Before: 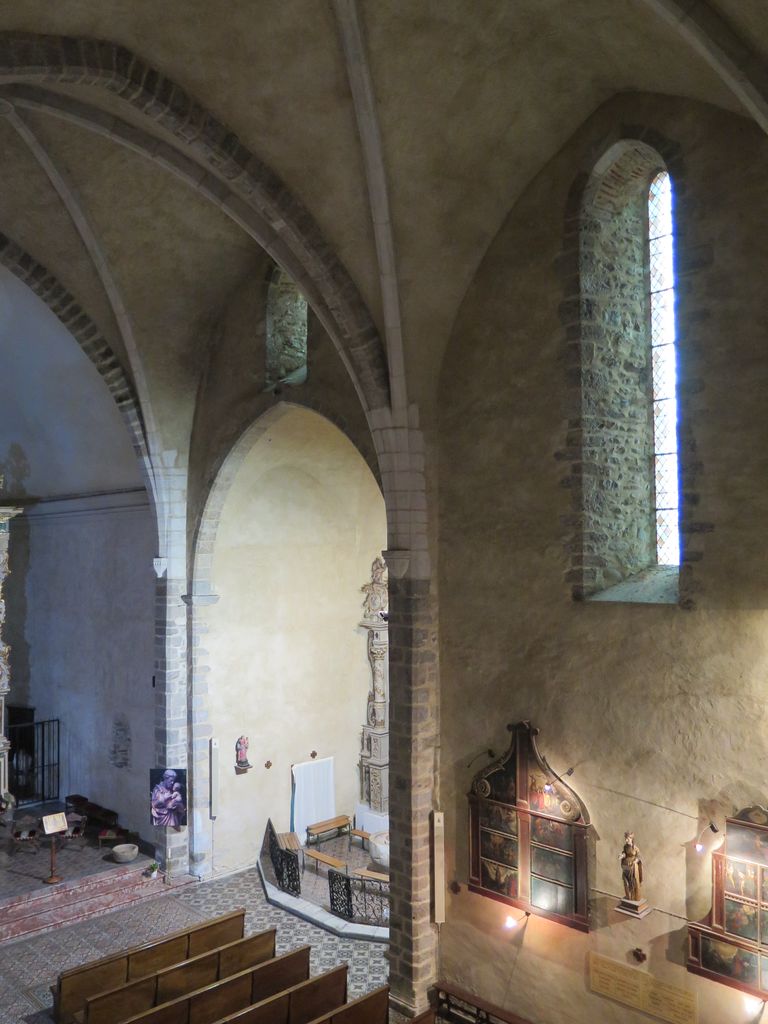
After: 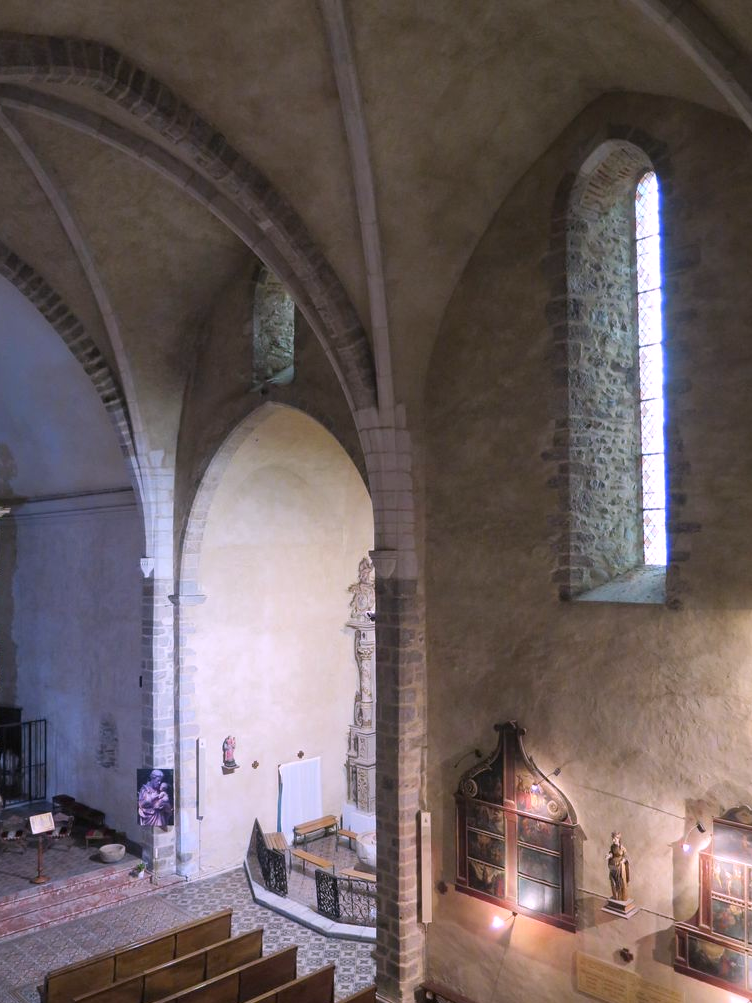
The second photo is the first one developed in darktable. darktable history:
white balance: red 1.066, blue 1.119
crop: left 1.743%, right 0.268%, bottom 2.011%
